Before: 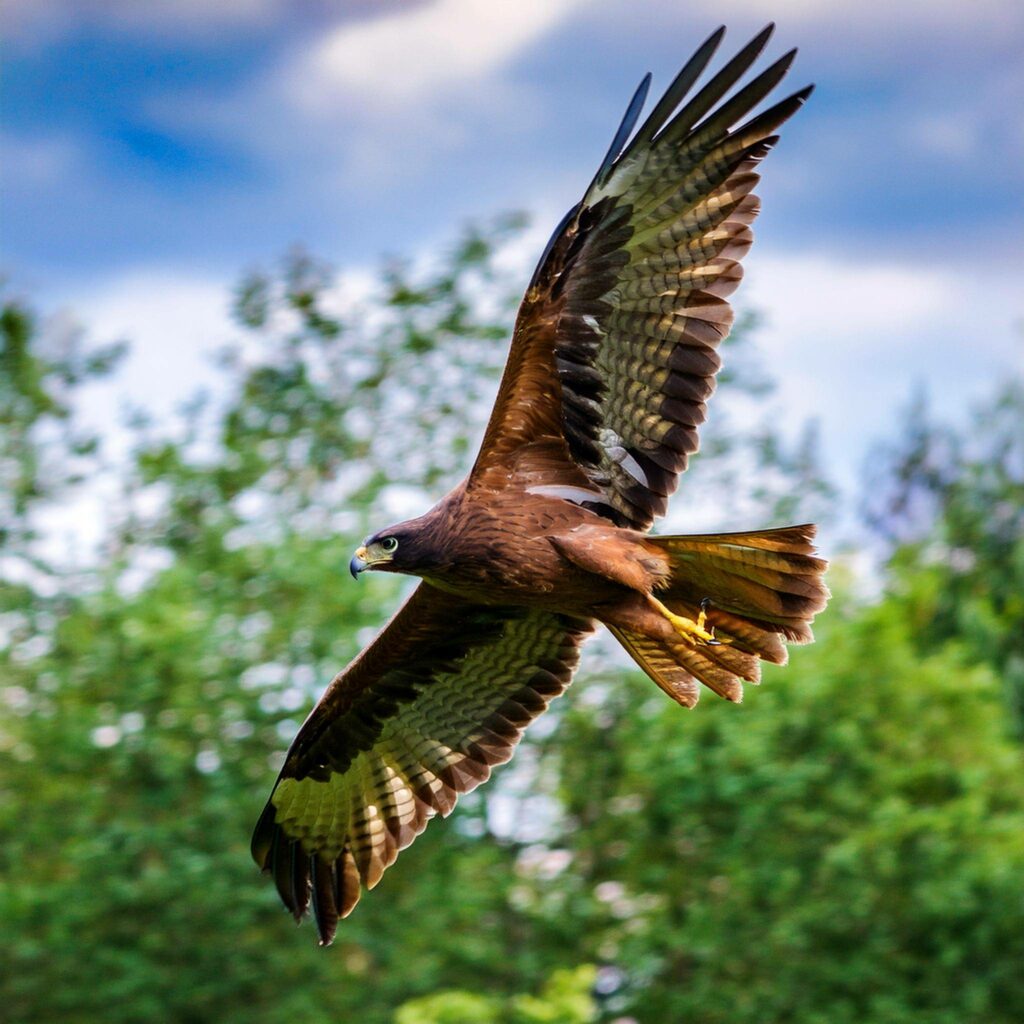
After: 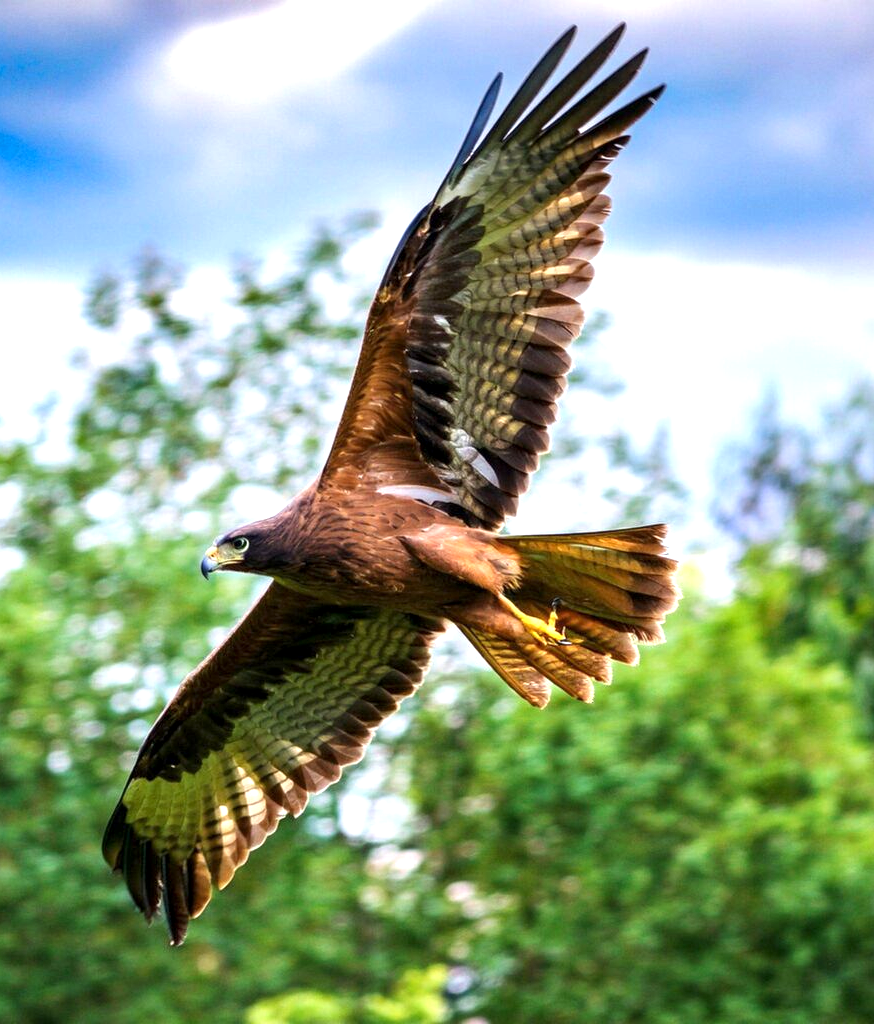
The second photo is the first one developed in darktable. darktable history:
local contrast: highlights 100%, shadows 100%, detail 120%, midtone range 0.2
crop and rotate: left 14.584%
exposure: black level correction 0, exposure 0.7 EV, compensate highlight preservation false
